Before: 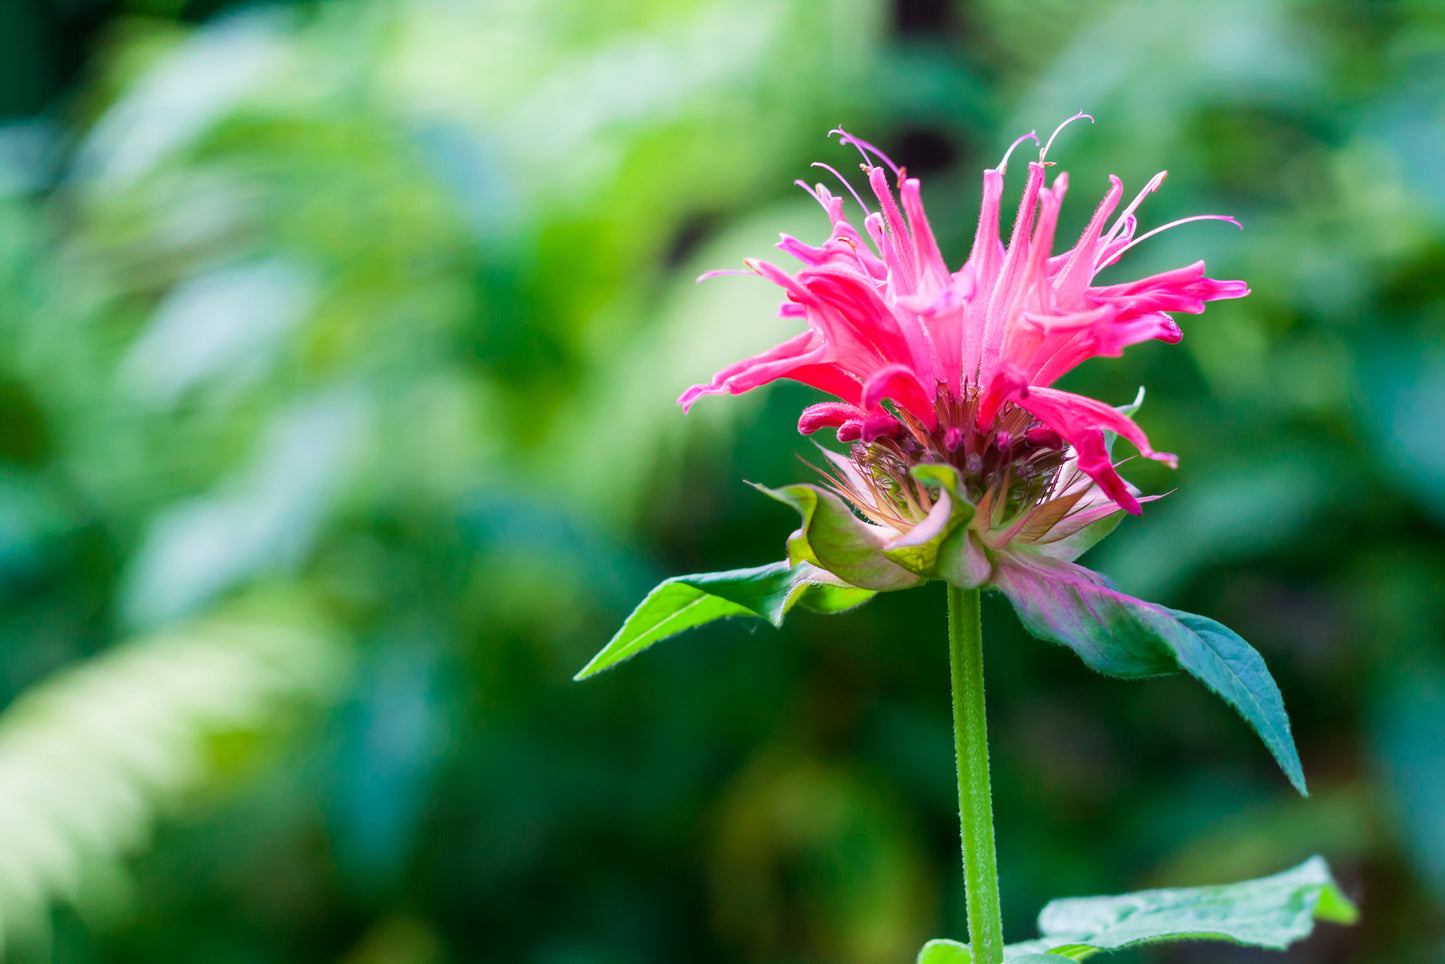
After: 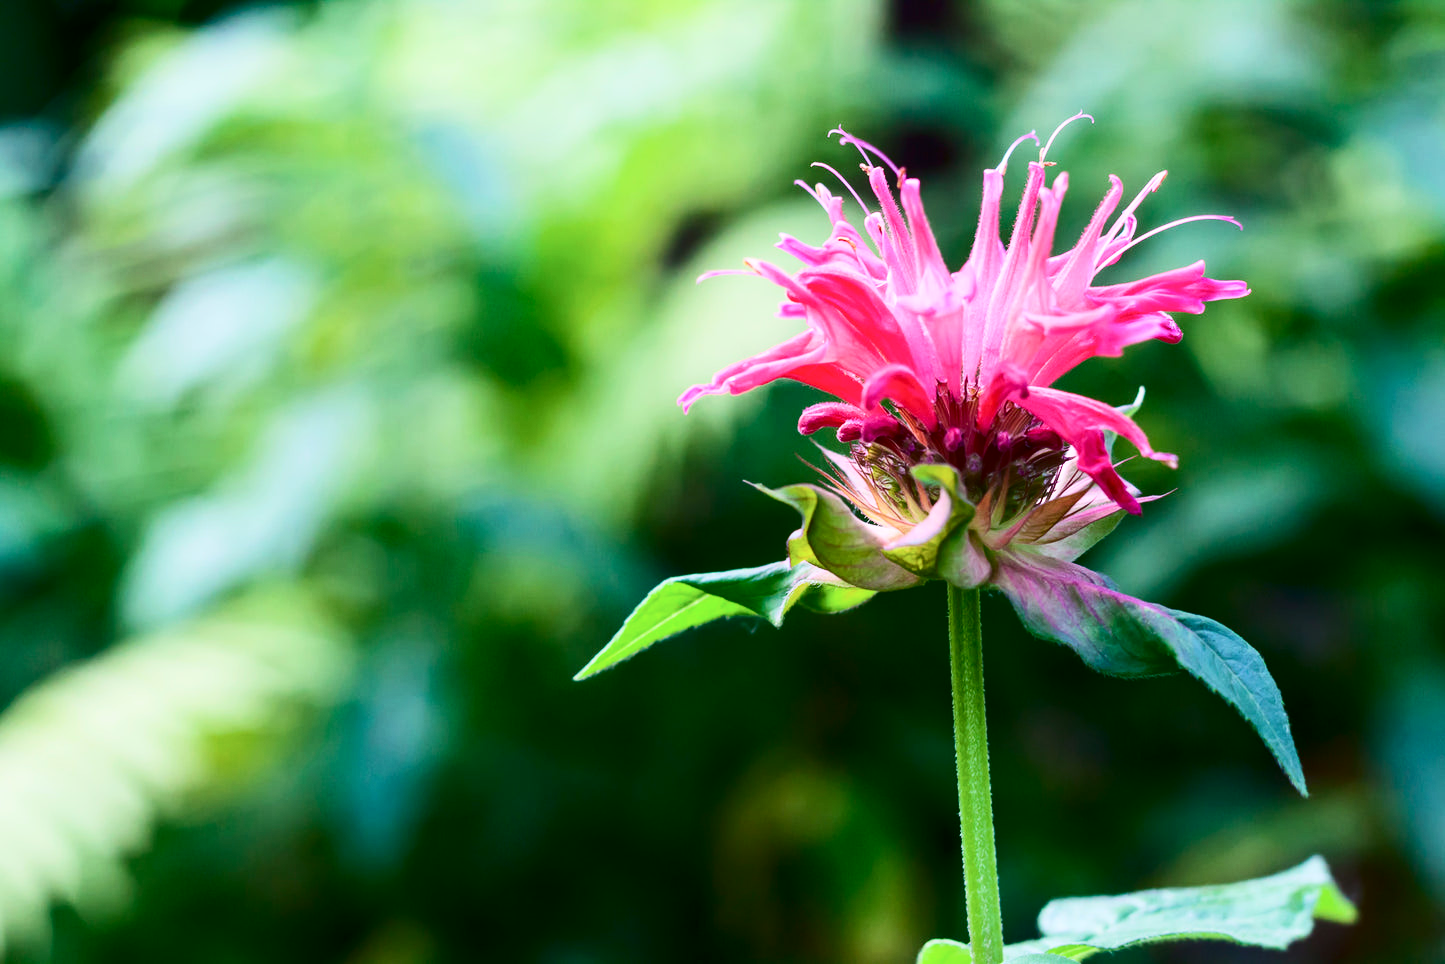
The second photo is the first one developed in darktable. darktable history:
contrast brightness saturation: contrast 0.297
